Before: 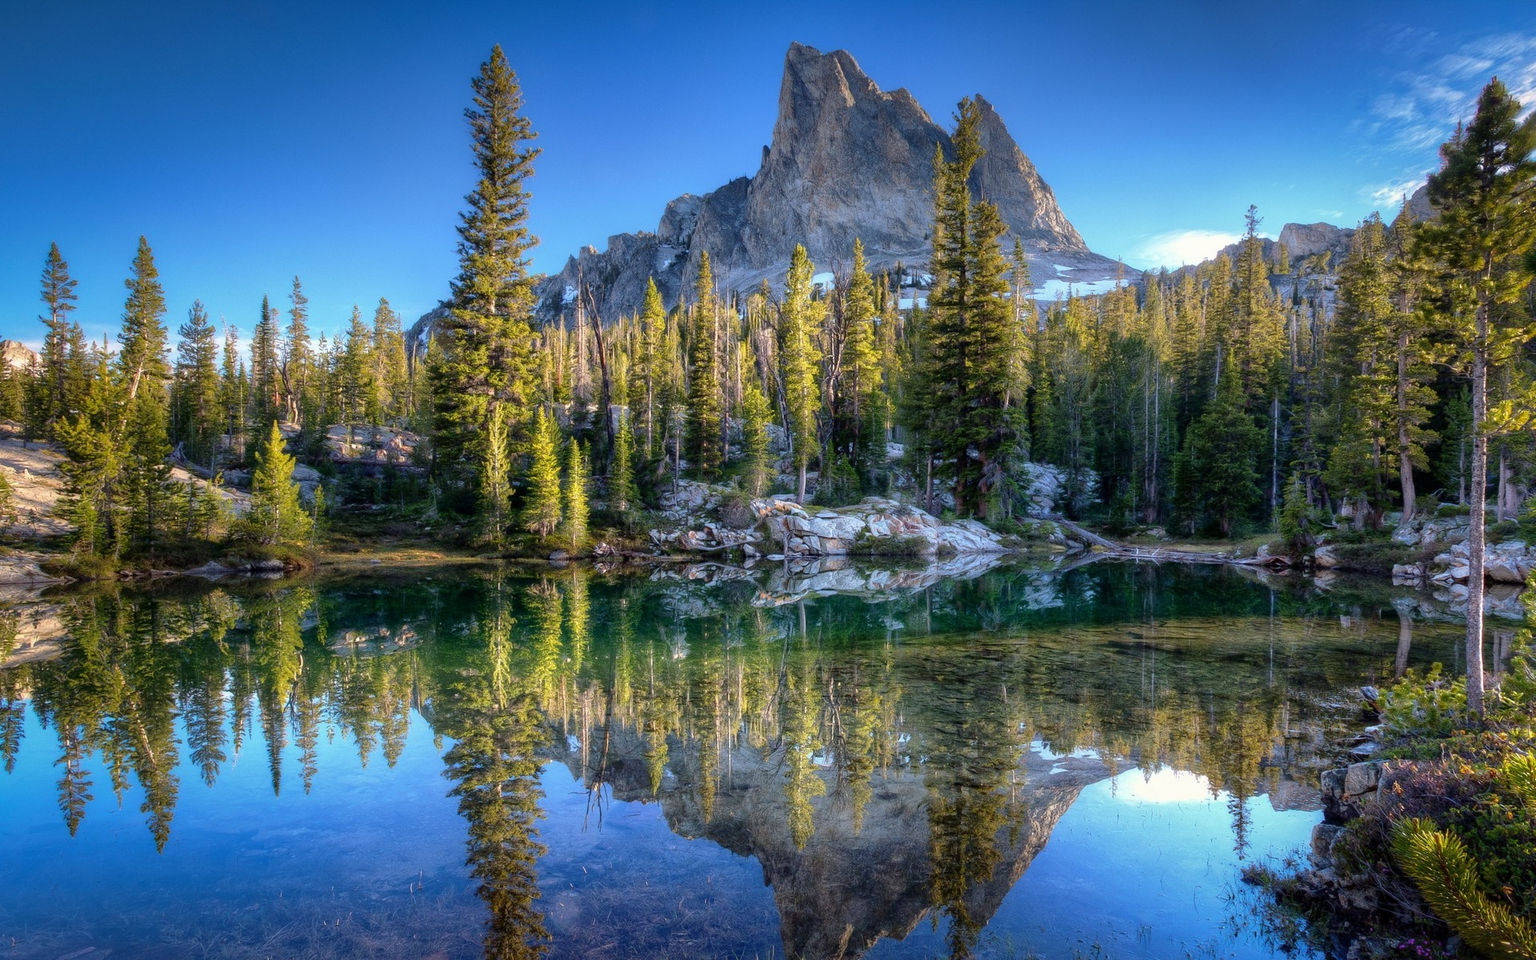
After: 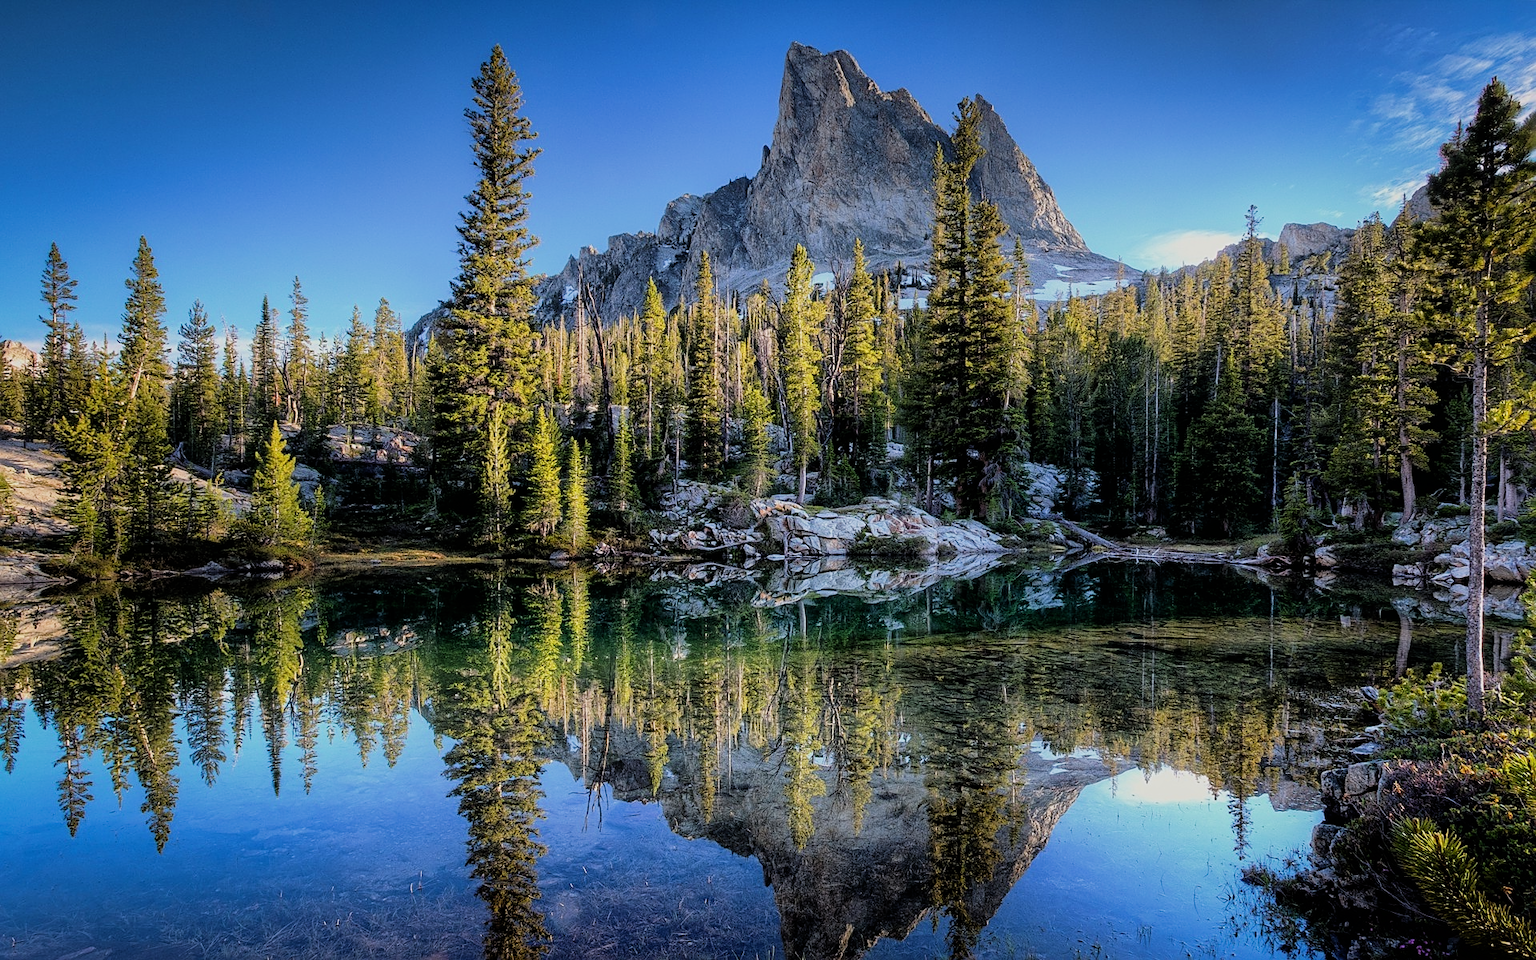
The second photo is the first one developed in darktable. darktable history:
contrast equalizer: y [[0.439, 0.44, 0.442, 0.457, 0.493, 0.498], [0.5 ×6], [0.5 ×6], [0 ×6], [0 ×6]], mix 0.59
filmic rgb: black relative exposure -5 EV, hardness 2.88, contrast 1.3, highlights saturation mix -10%
sharpen: on, module defaults
